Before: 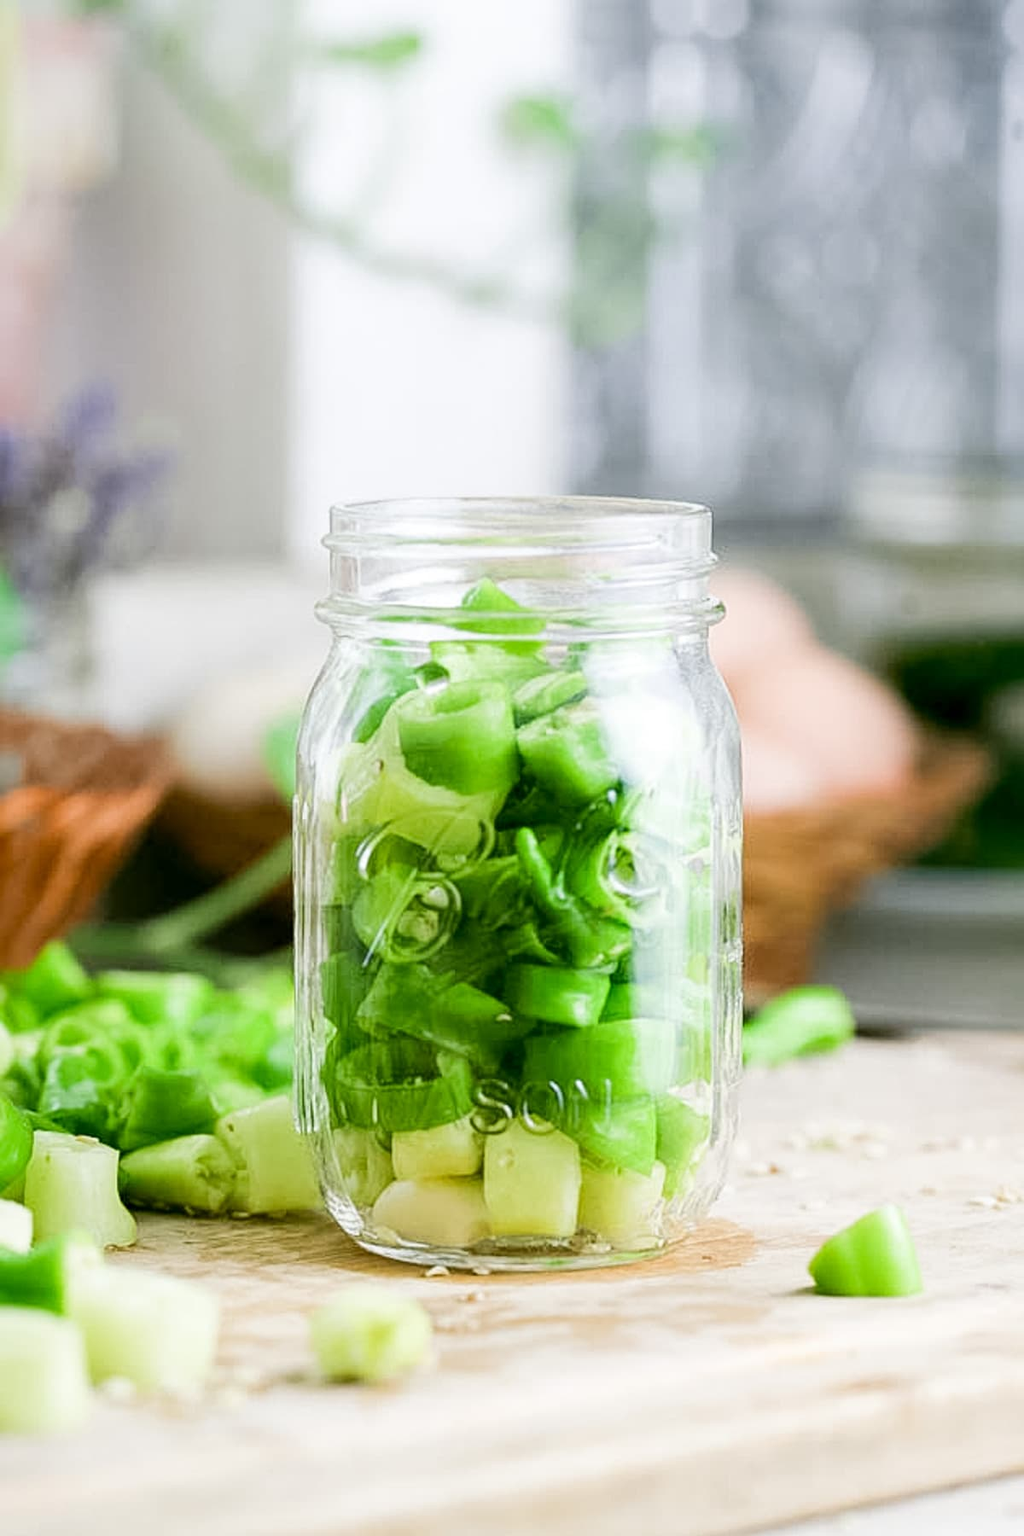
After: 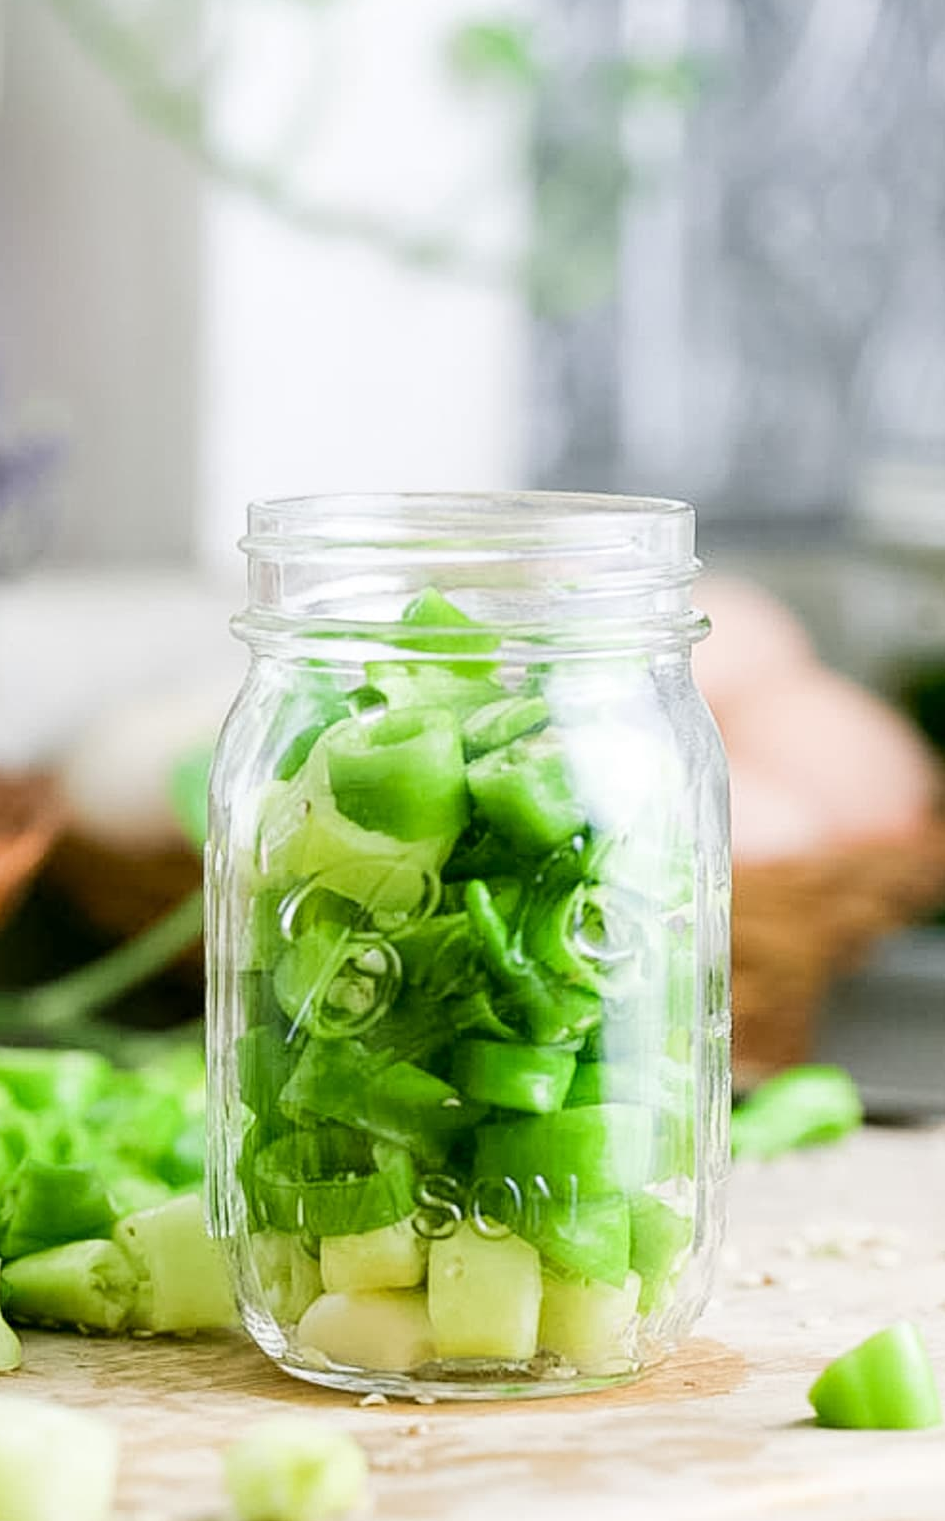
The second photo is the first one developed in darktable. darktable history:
crop: left 11.596%, top 5.051%, right 9.588%, bottom 10.417%
